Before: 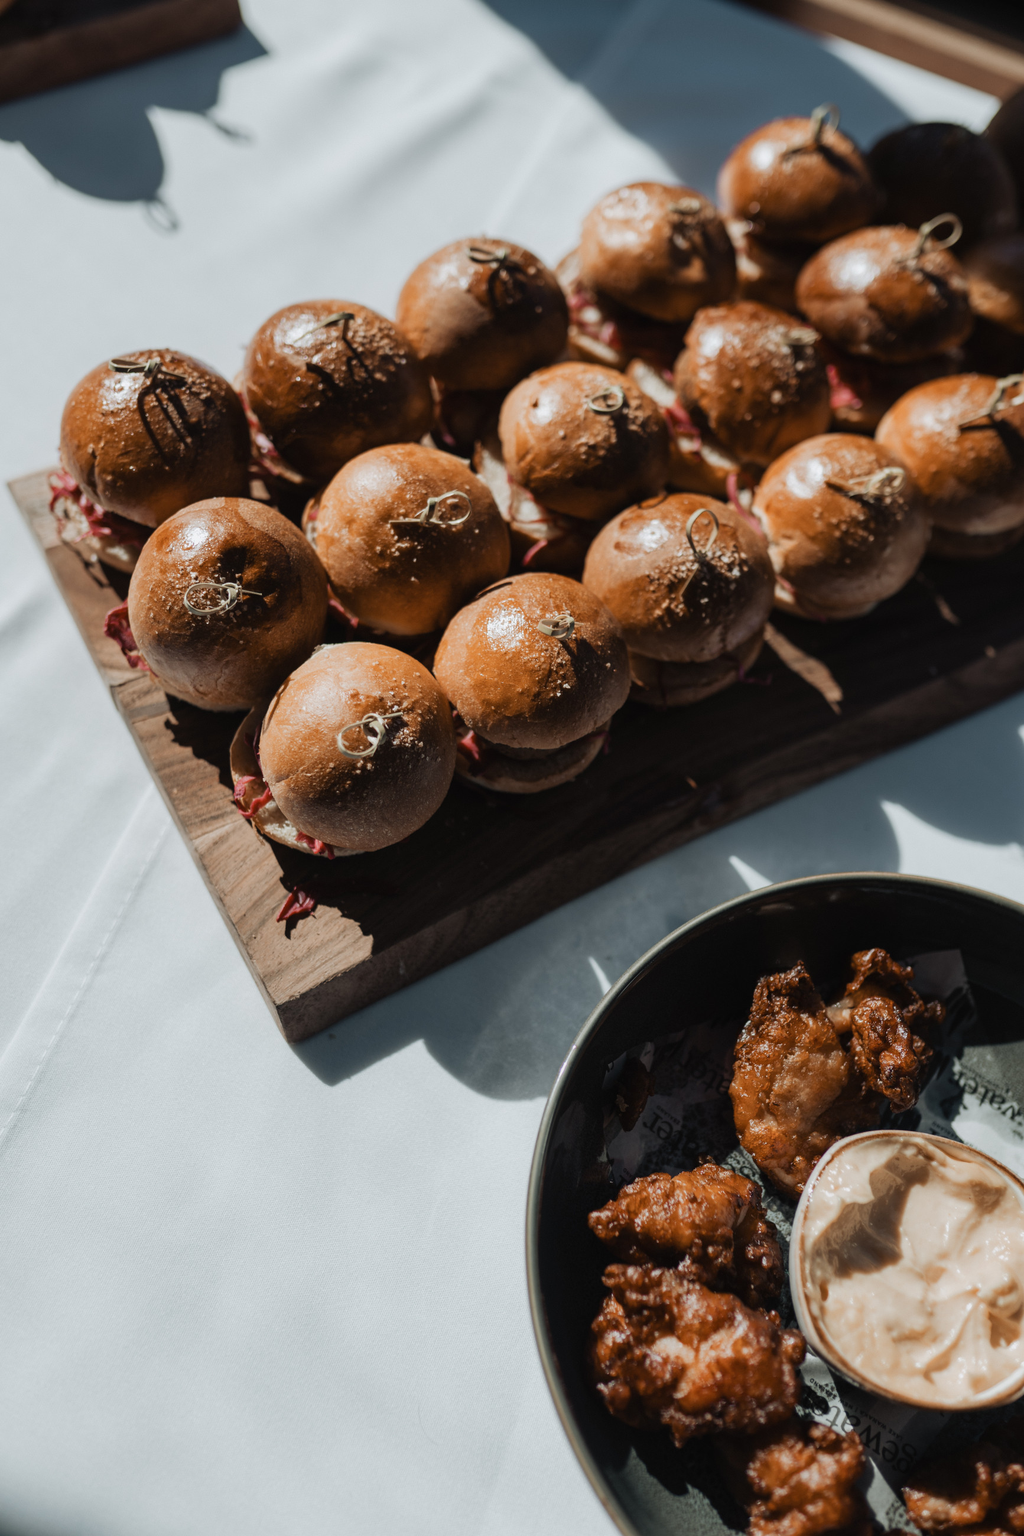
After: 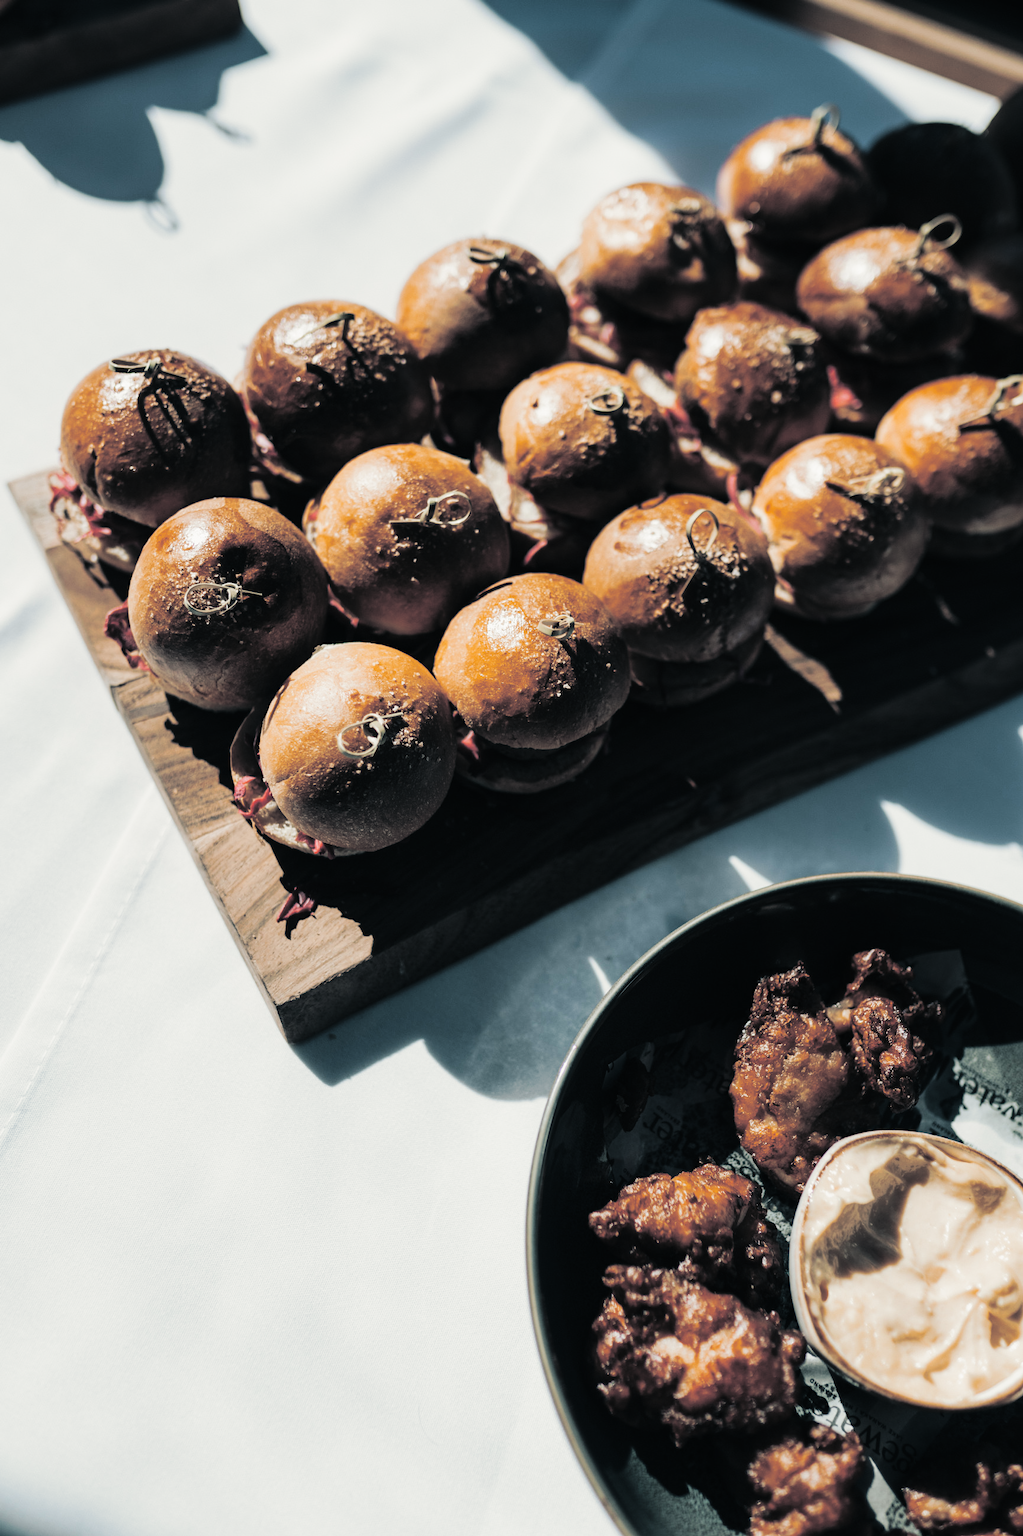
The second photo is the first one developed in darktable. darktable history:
split-toning: shadows › hue 205.2°, shadows › saturation 0.29, highlights › hue 50.4°, highlights › saturation 0.38, balance -49.9
base curve: curves: ch0 [(0, 0) (0.036, 0.025) (0.121, 0.166) (0.206, 0.329) (0.605, 0.79) (1, 1)], preserve colors none
